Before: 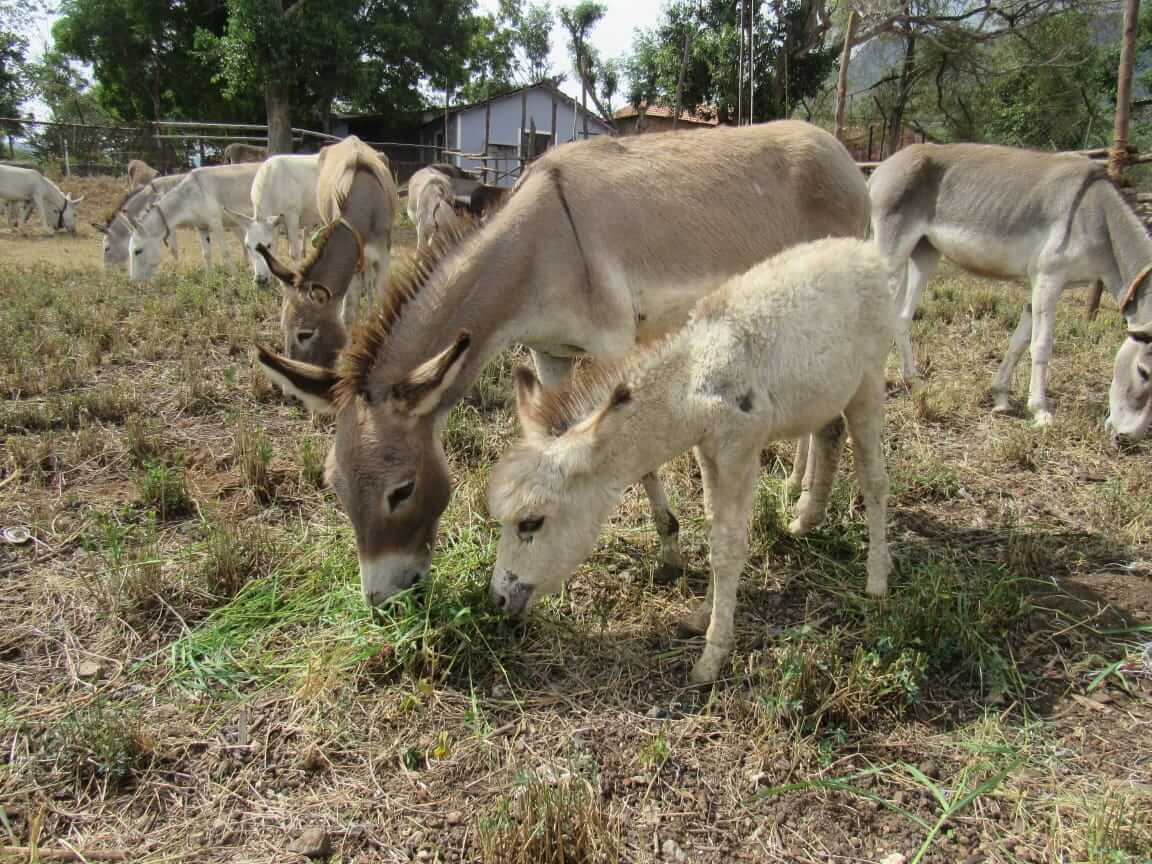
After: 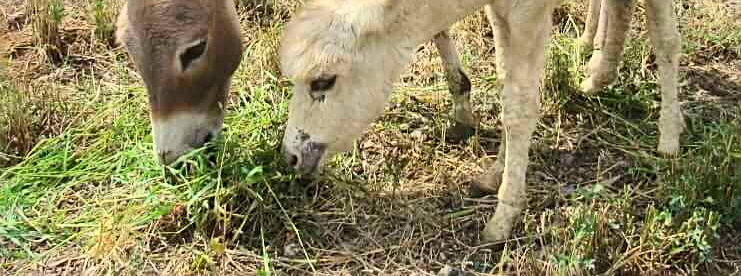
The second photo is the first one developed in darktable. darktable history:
crop: left 18.091%, top 51.13%, right 17.525%, bottom 16.85%
sharpen: on, module defaults
contrast brightness saturation: contrast 0.24, brightness 0.26, saturation 0.39
